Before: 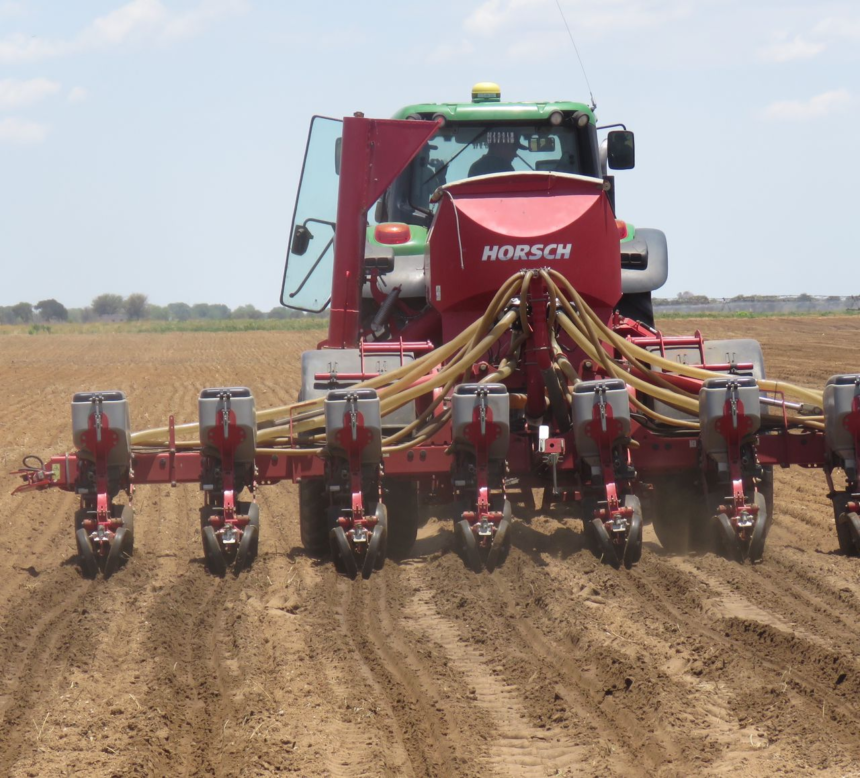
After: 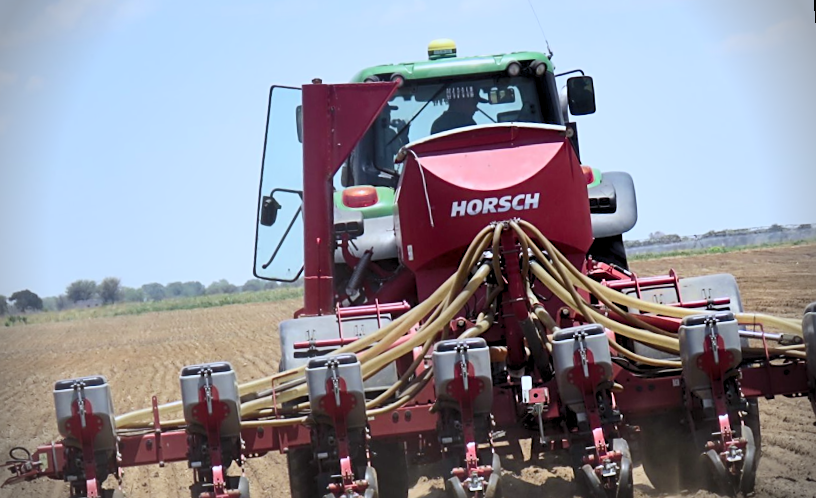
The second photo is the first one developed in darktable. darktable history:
sharpen: on, module defaults
rotate and perspective: rotation -4.57°, crop left 0.054, crop right 0.944, crop top 0.087, crop bottom 0.914
white balance: red 0.924, blue 1.095
crop: bottom 28.576%
contrast brightness saturation: contrast 0.28
vignetting: fall-off start 88.03%, fall-off radius 24.9%
rgb levels: preserve colors sum RGB, levels [[0.038, 0.433, 0.934], [0, 0.5, 1], [0, 0.5, 1]]
shadows and highlights: soften with gaussian
